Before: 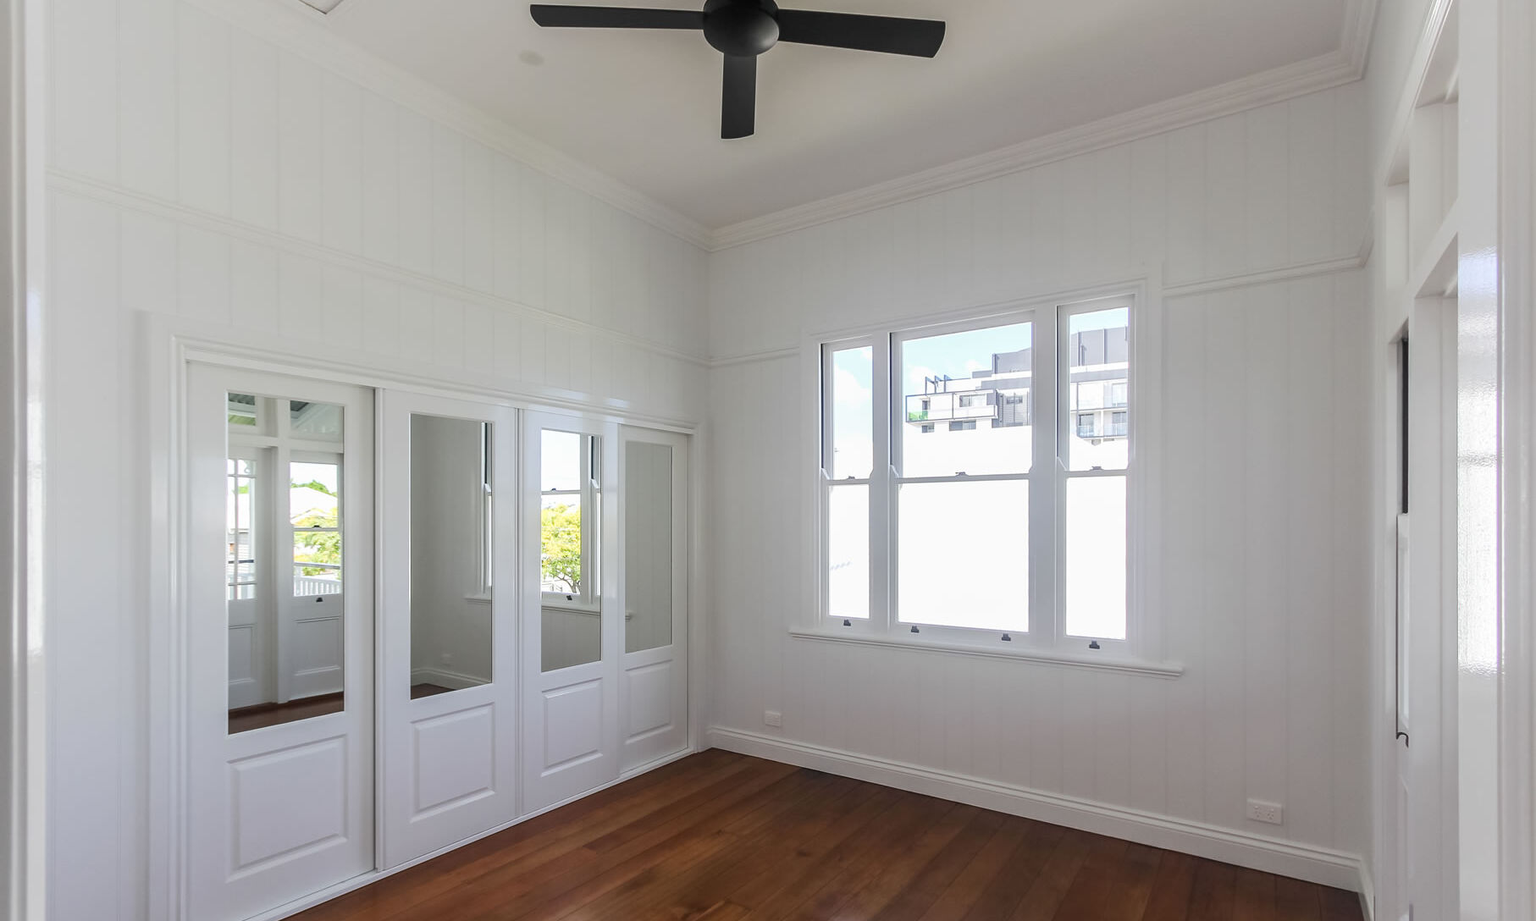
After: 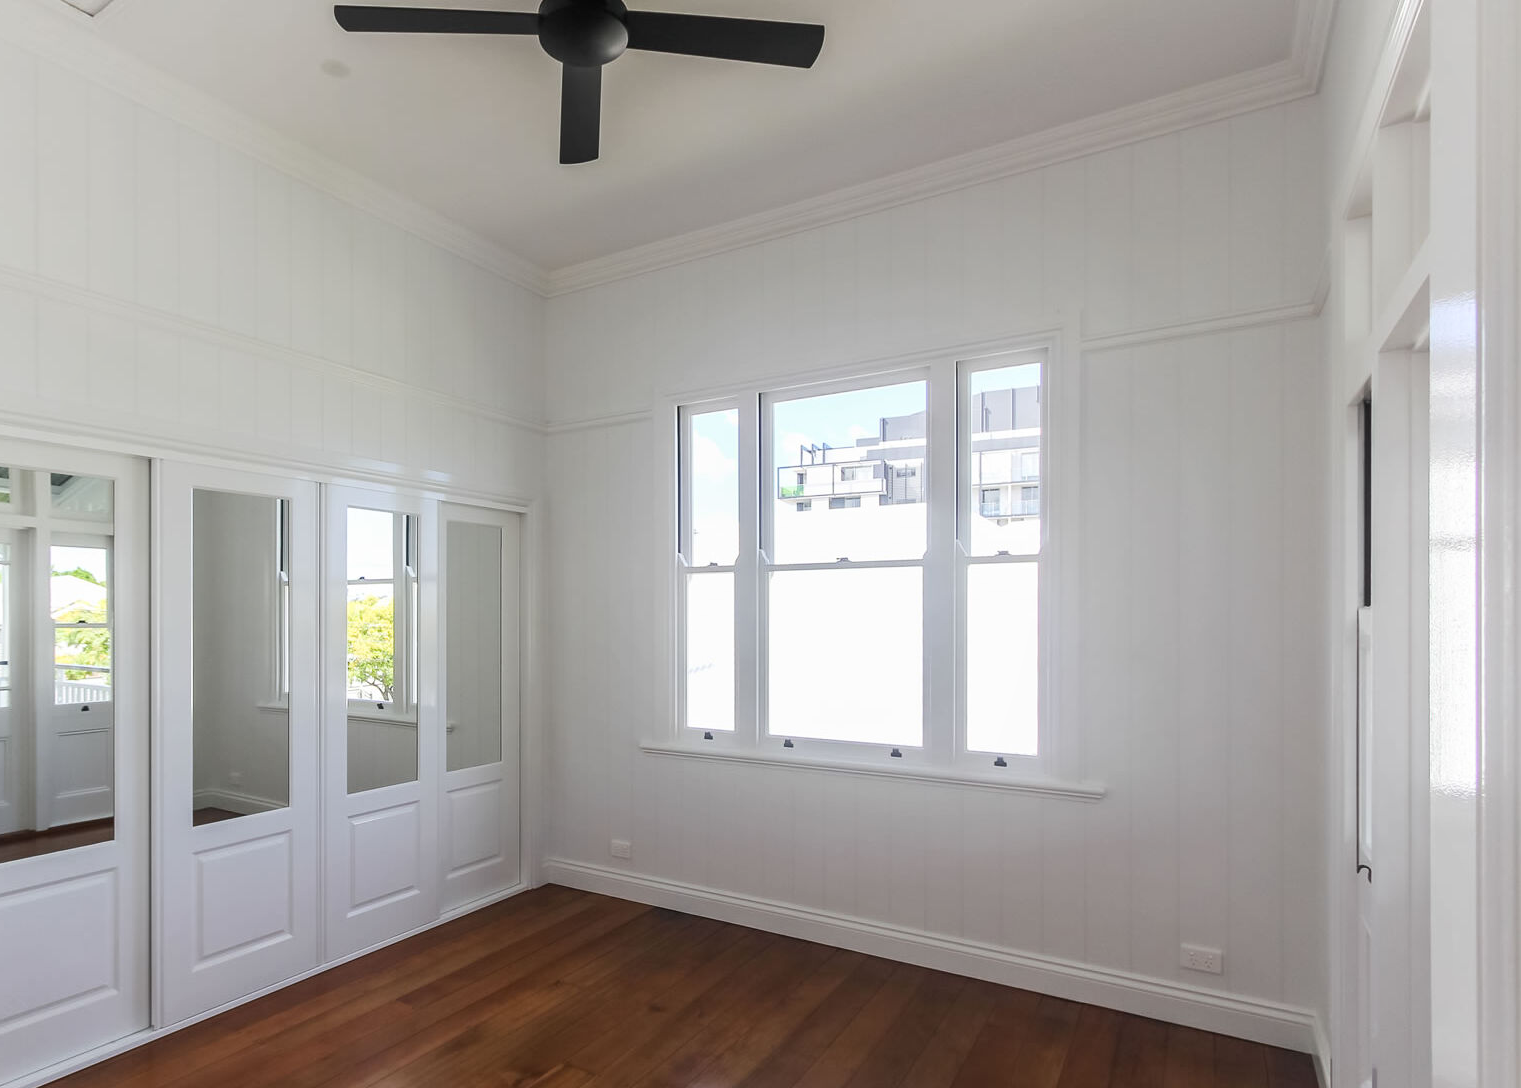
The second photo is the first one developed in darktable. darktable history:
shadows and highlights: shadows 0, highlights 40
crop: left 16.145%
